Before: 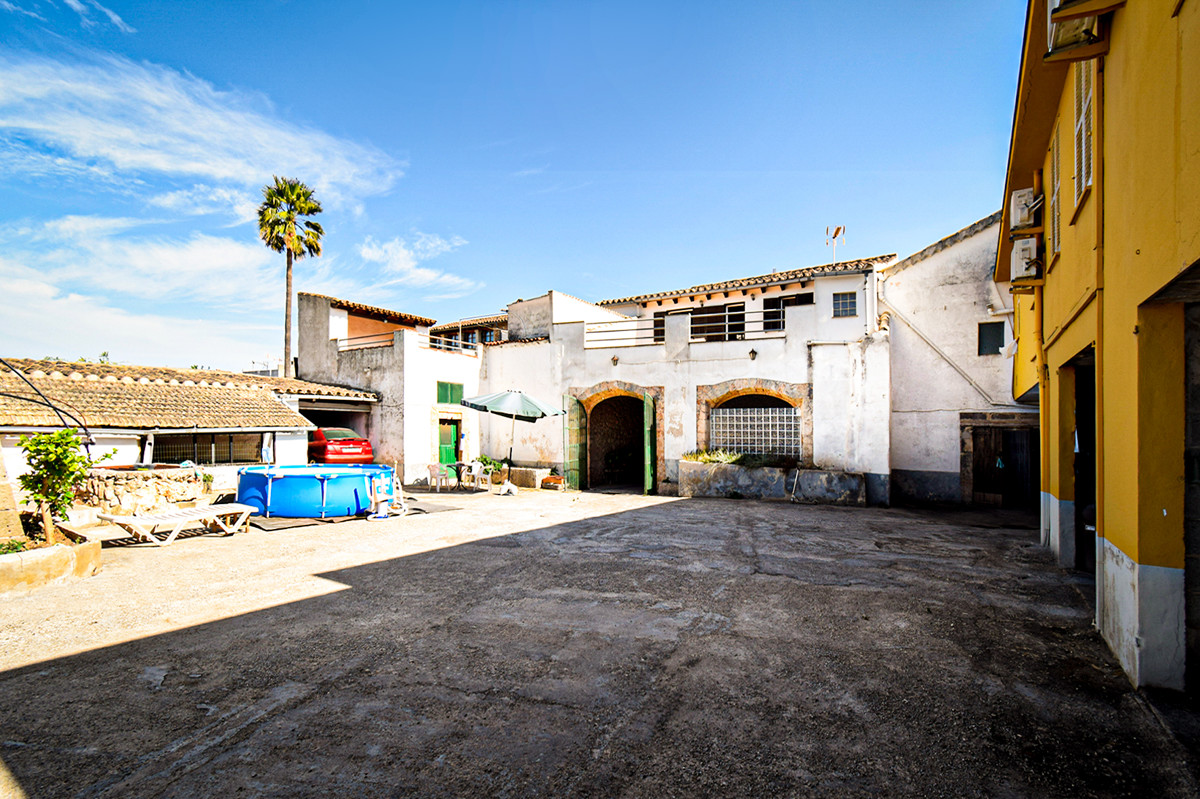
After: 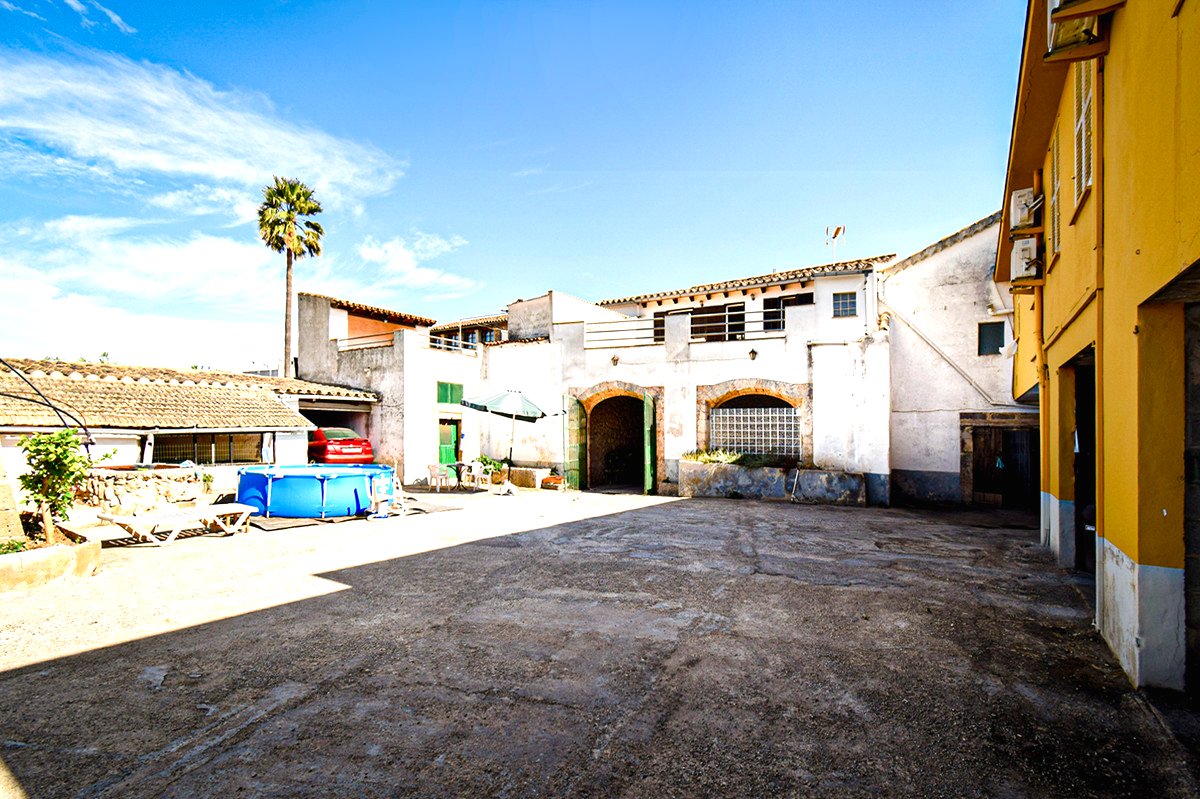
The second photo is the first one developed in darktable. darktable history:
contrast brightness saturation: contrast -0.02, brightness -0.01, saturation 0.03
color balance rgb: perceptual saturation grading › global saturation 20%, perceptual saturation grading › highlights -50%, perceptual saturation grading › shadows 30%, perceptual brilliance grading › global brilliance 10%, perceptual brilliance grading › shadows 15%
